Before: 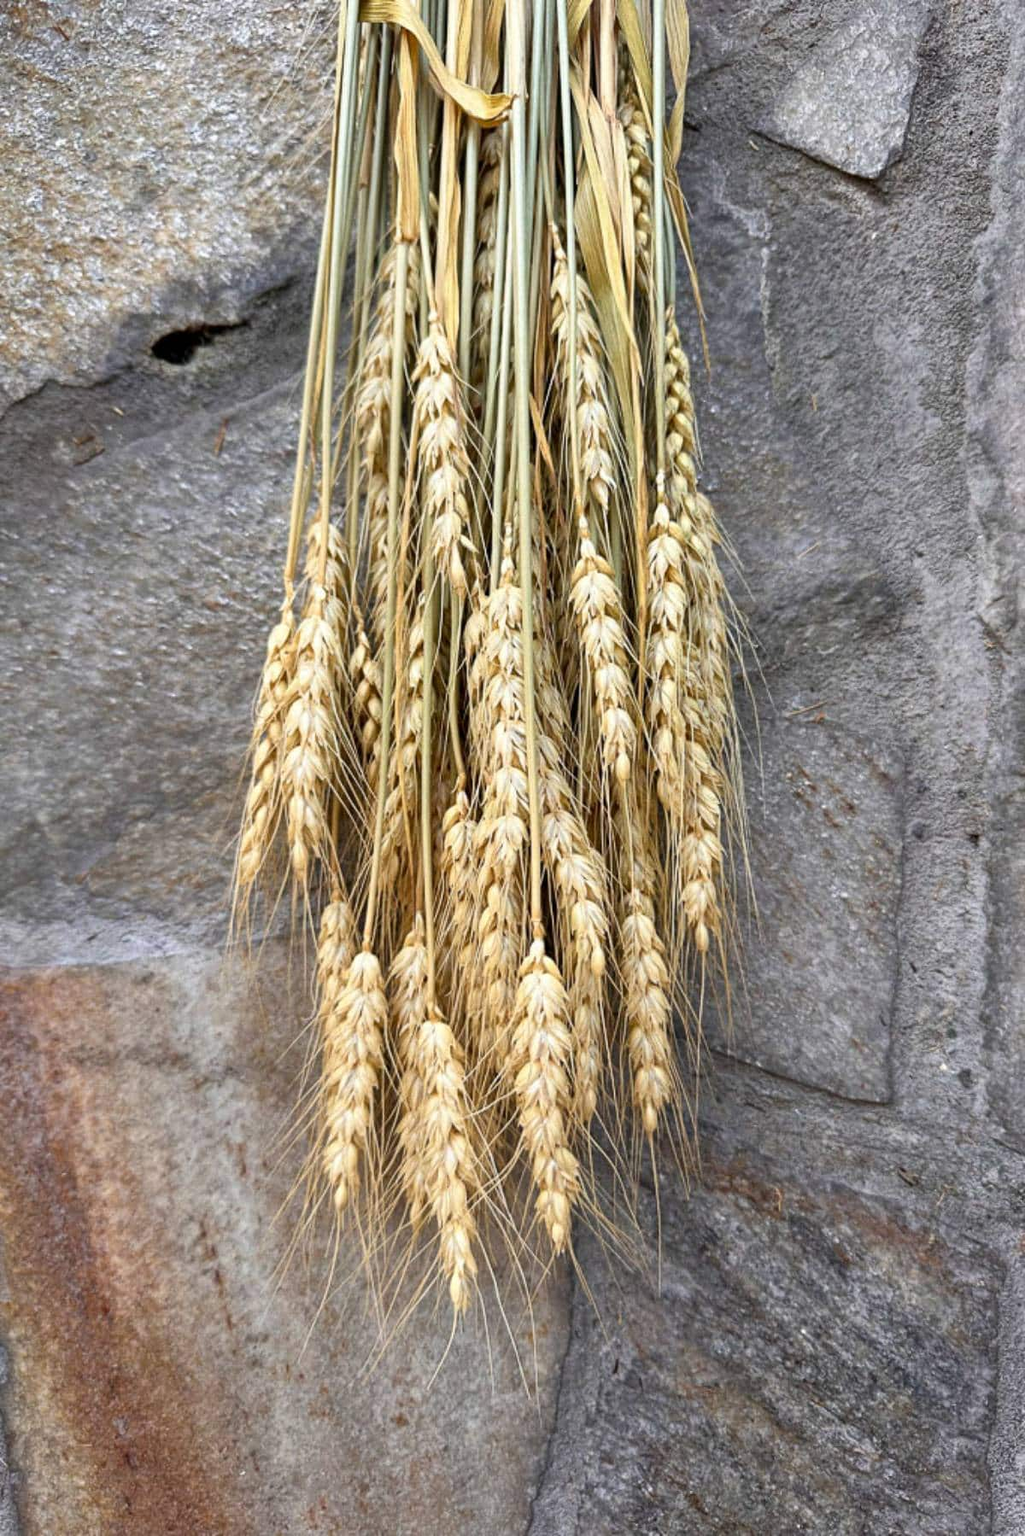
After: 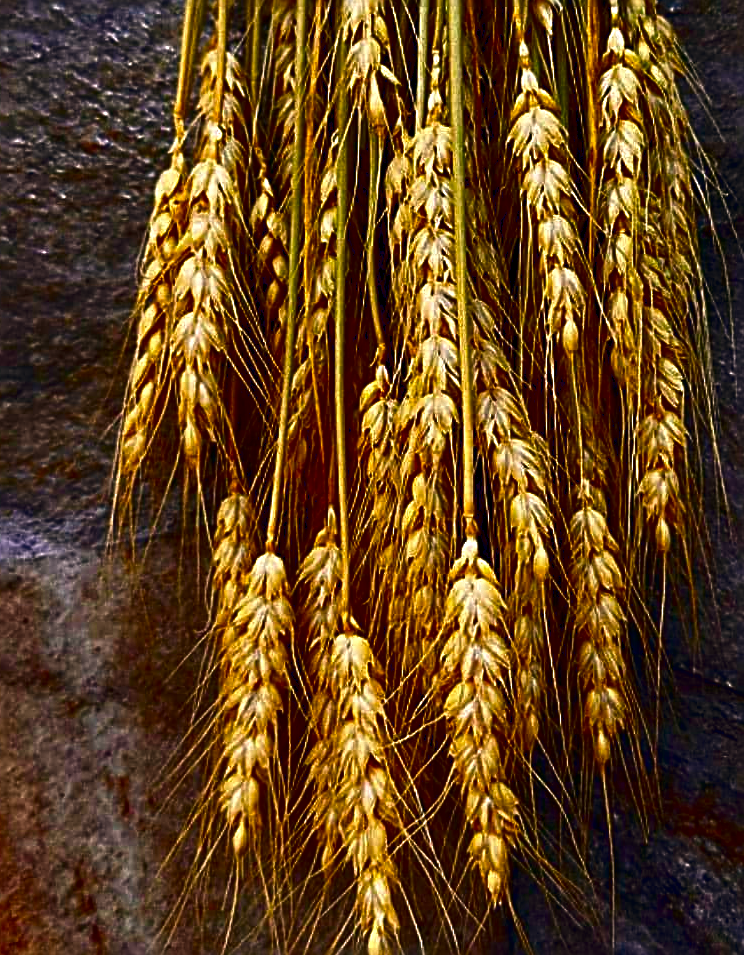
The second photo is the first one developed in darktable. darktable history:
color balance rgb: shadows lift › hue 87.51°, highlights gain › chroma 1.62%, highlights gain › hue 55.1°, global offset › chroma 0.1%, global offset › hue 253.66°, linear chroma grading › global chroma 0.5%
contrast brightness saturation: brightness -1, saturation 1
sharpen: radius 2.676, amount 0.669
color balance: output saturation 110%
crop: left 13.312%, top 31.28%, right 24.627%, bottom 15.582%
